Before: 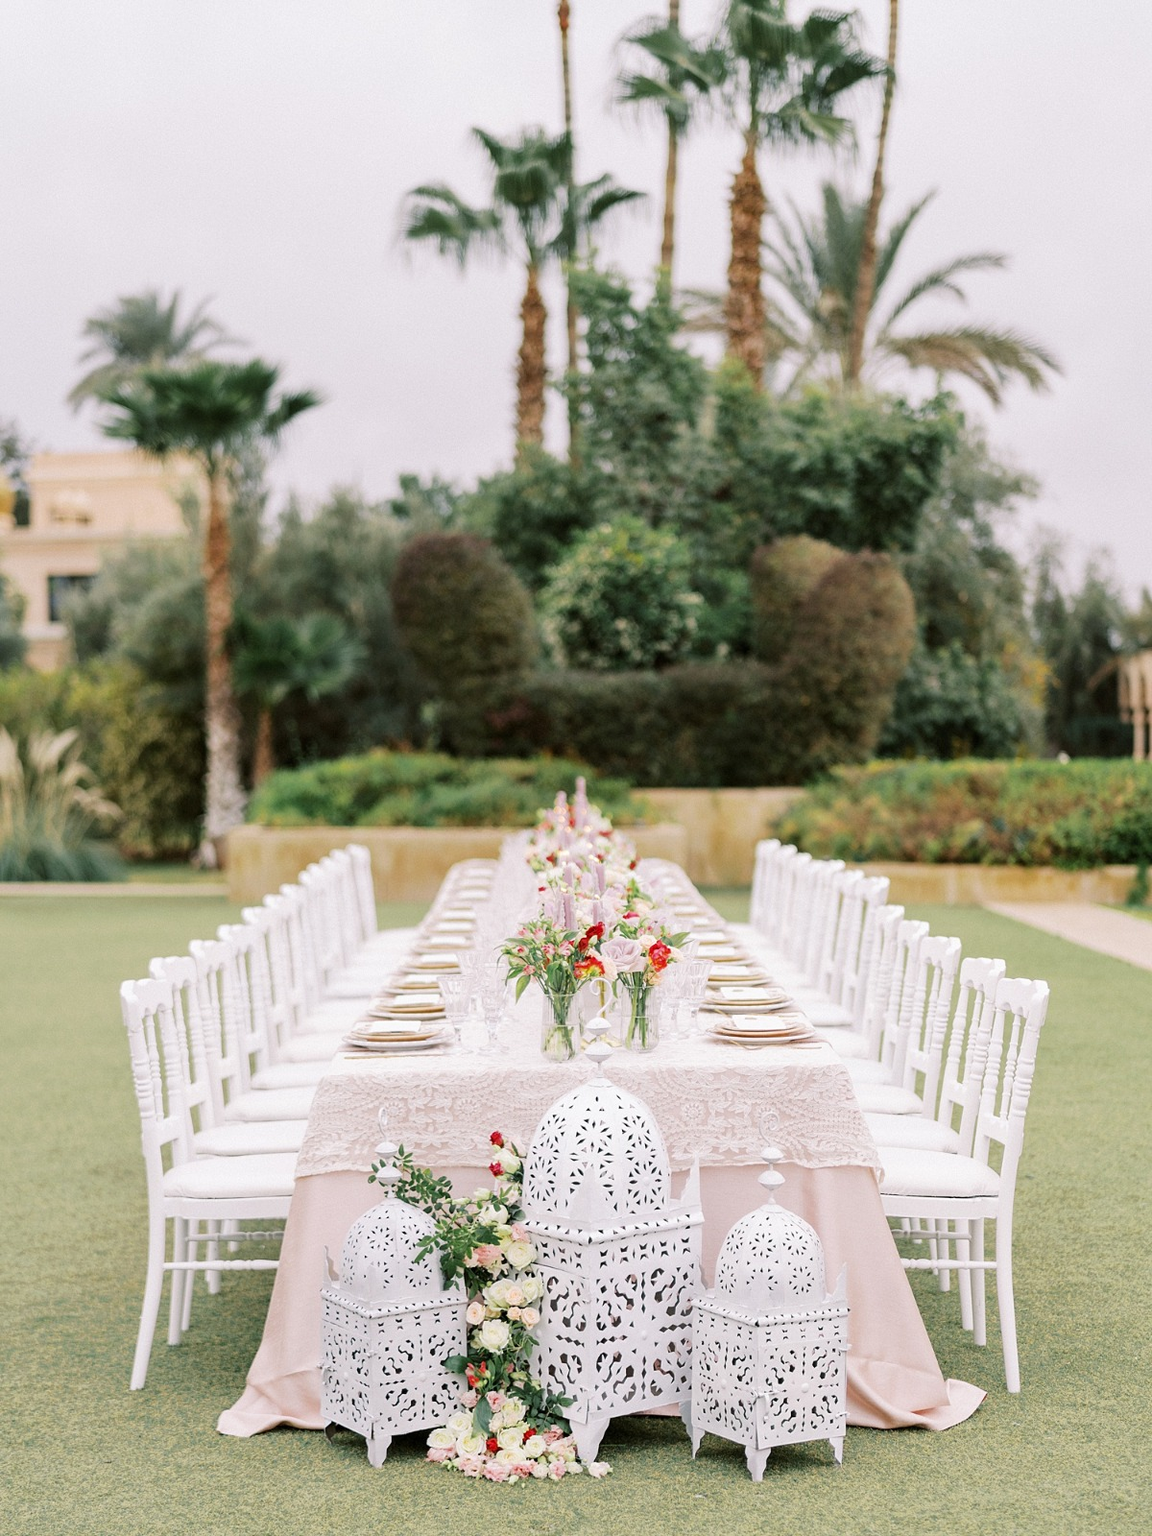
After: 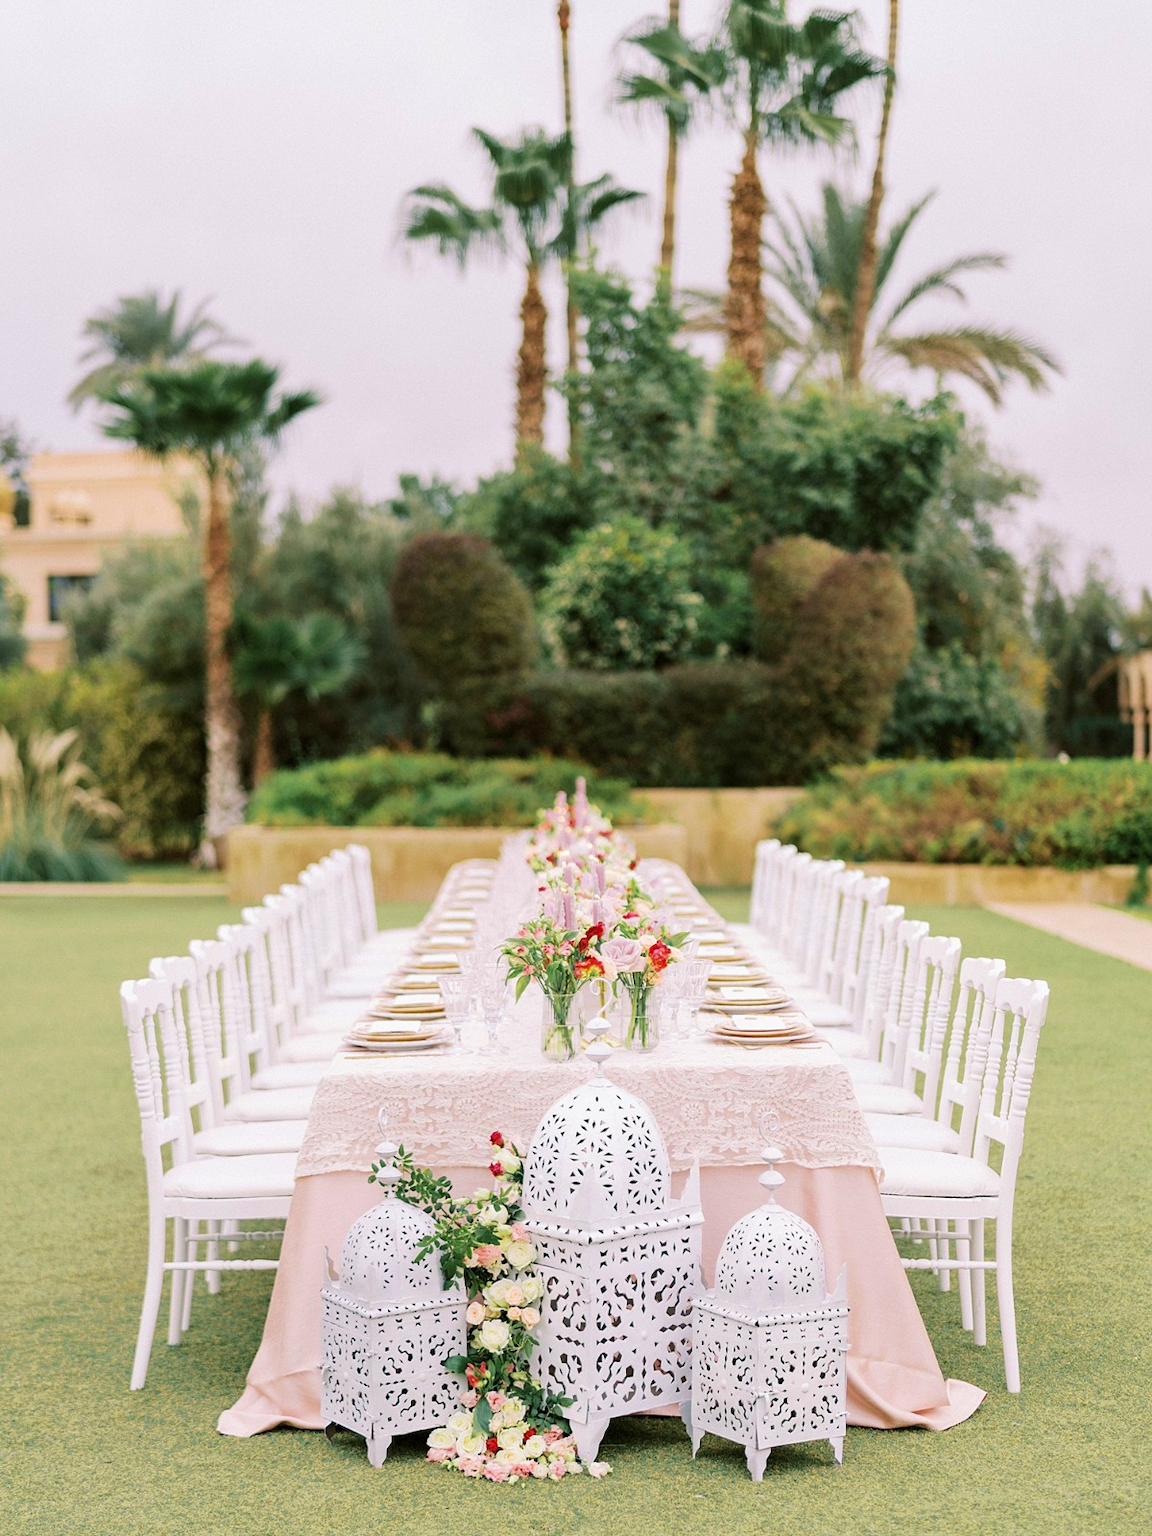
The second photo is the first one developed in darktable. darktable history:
velvia: strength 40%
